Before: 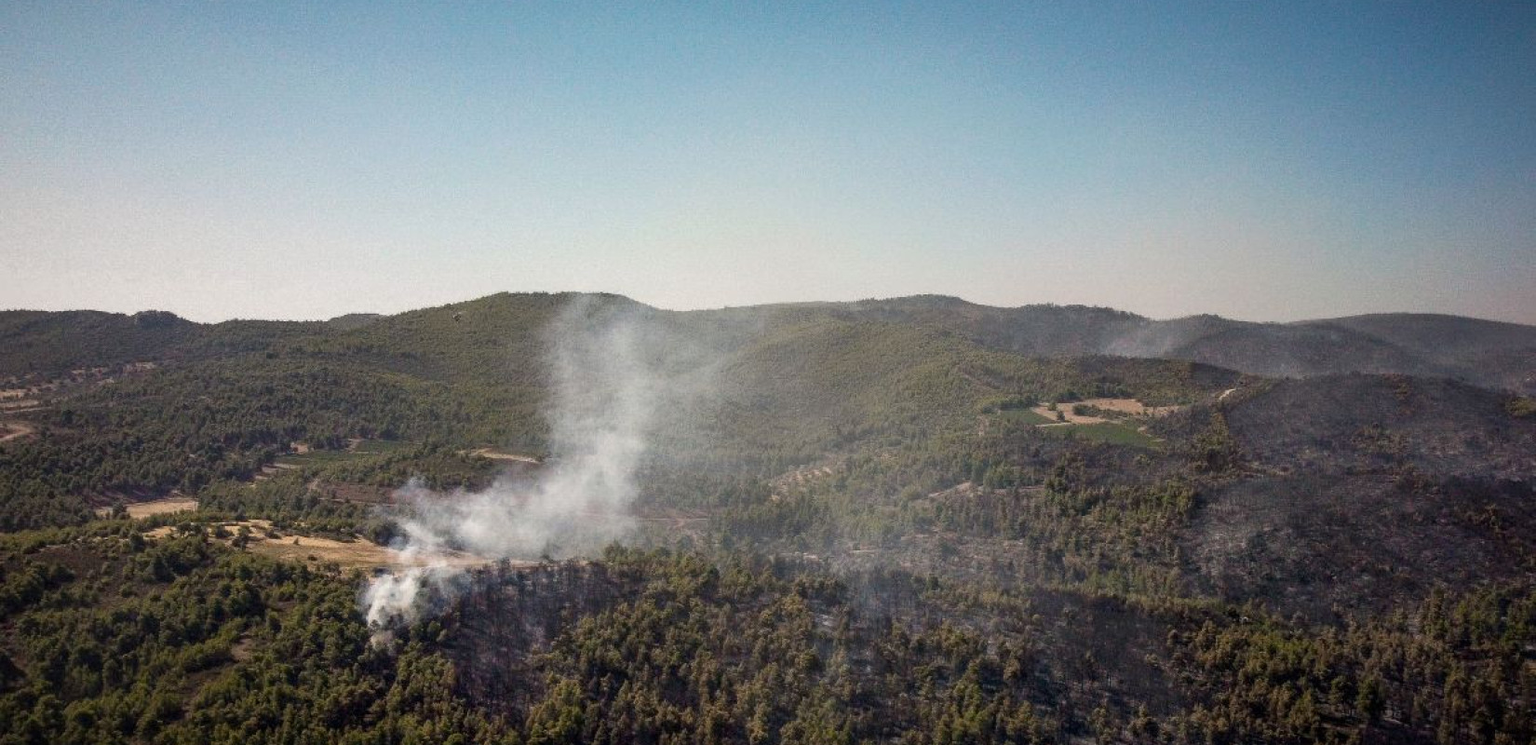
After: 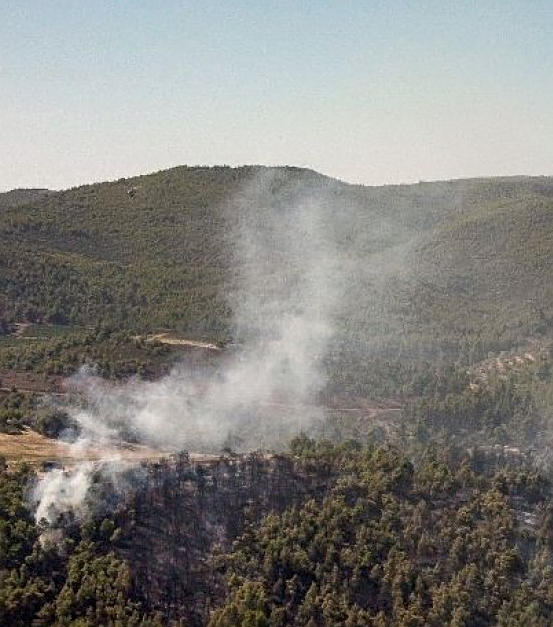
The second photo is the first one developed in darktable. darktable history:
bloom: size 9%, threshold 100%, strength 7%
crop and rotate: left 21.77%, top 18.528%, right 44.676%, bottom 2.997%
sharpen: on, module defaults
